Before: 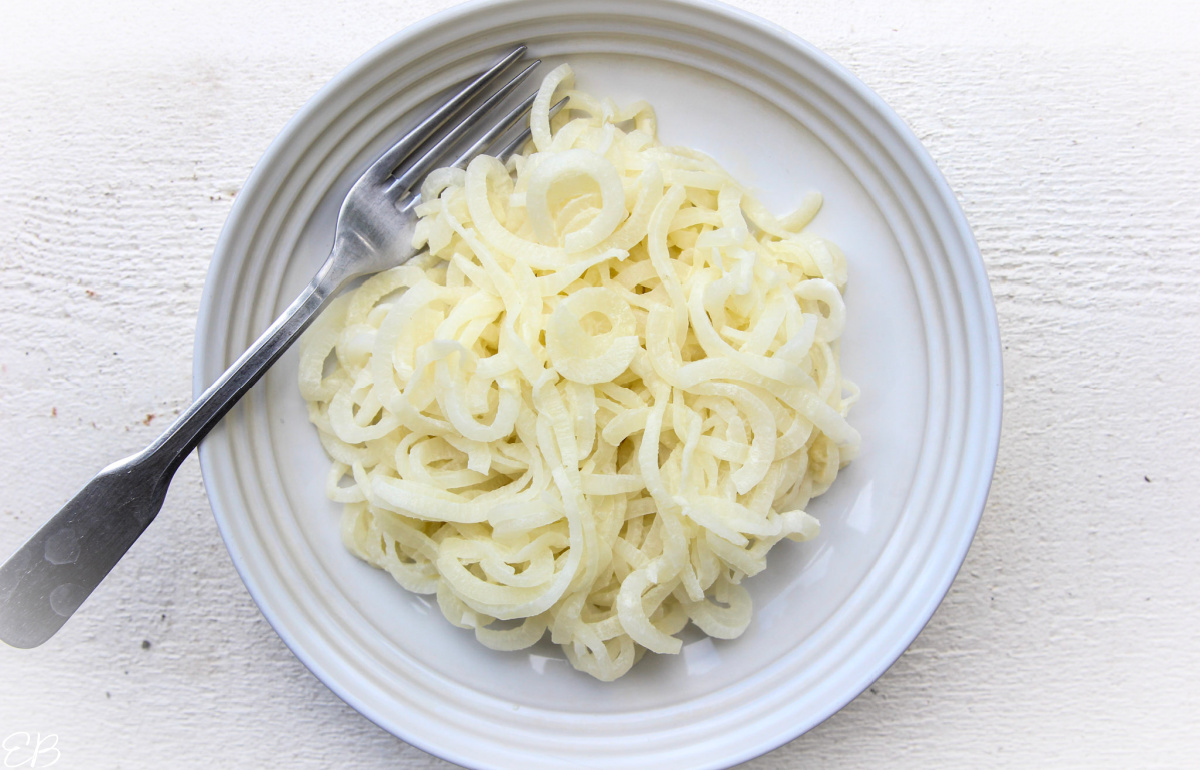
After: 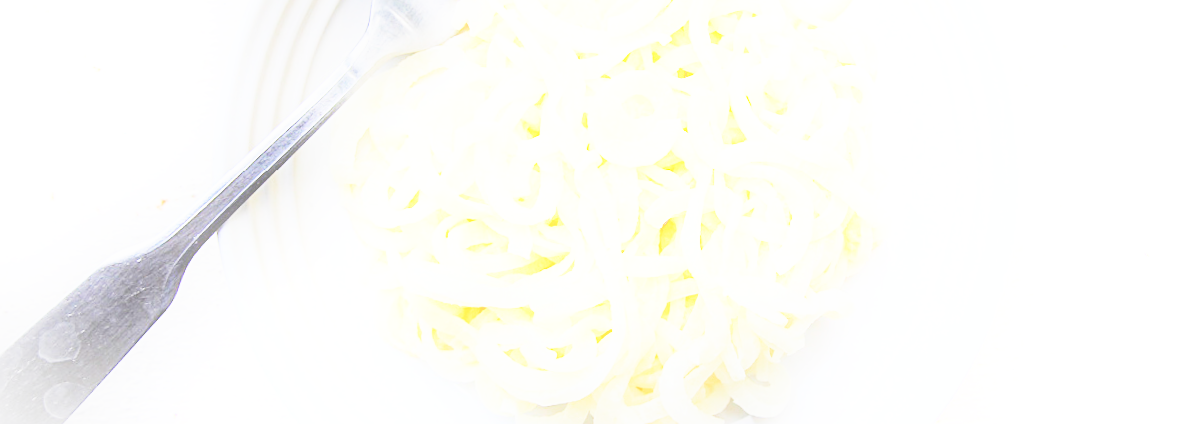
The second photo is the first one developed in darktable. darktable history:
crop and rotate: top 25.357%, bottom 13.942%
rotate and perspective: rotation -0.013°, lens shift (vertical) -0.027, lens shift (horizontal) 0.178, crop left 0.016, crop right 0.989, crop top 0.082, crop bottom 0.918
exposure: exposure 2.003 EV, compensate highlight preservation false
bloom: size 9%, threshold 100%, strength 7%
sharpen: on, module defaults
color zones: curves: ch0 [(0, 0.5) (0.143, 0.5) (0.286, 0.5) (0.429, 0.5) (0.571, 0.5) (0.714, 0.476) (0.857, 0.5) (1, 0.5)]; ch2 [(0, 0.5) (0.143, 0.5) (0.286, 0.5) (0.429, 0.5) (0.571, 0.5) (0.714, 0.487) (0.857, 0.5) (1, 0.5)]
sigmoid: contrast 1.7, skew -0.1, preserve hue 0%, red attenuation 0.1, red rotation 0.035, green attenuation 0.1, green rotation -0.017, blue attenuation 0.15, blue rotation -0.052, base primaries Rec2020
